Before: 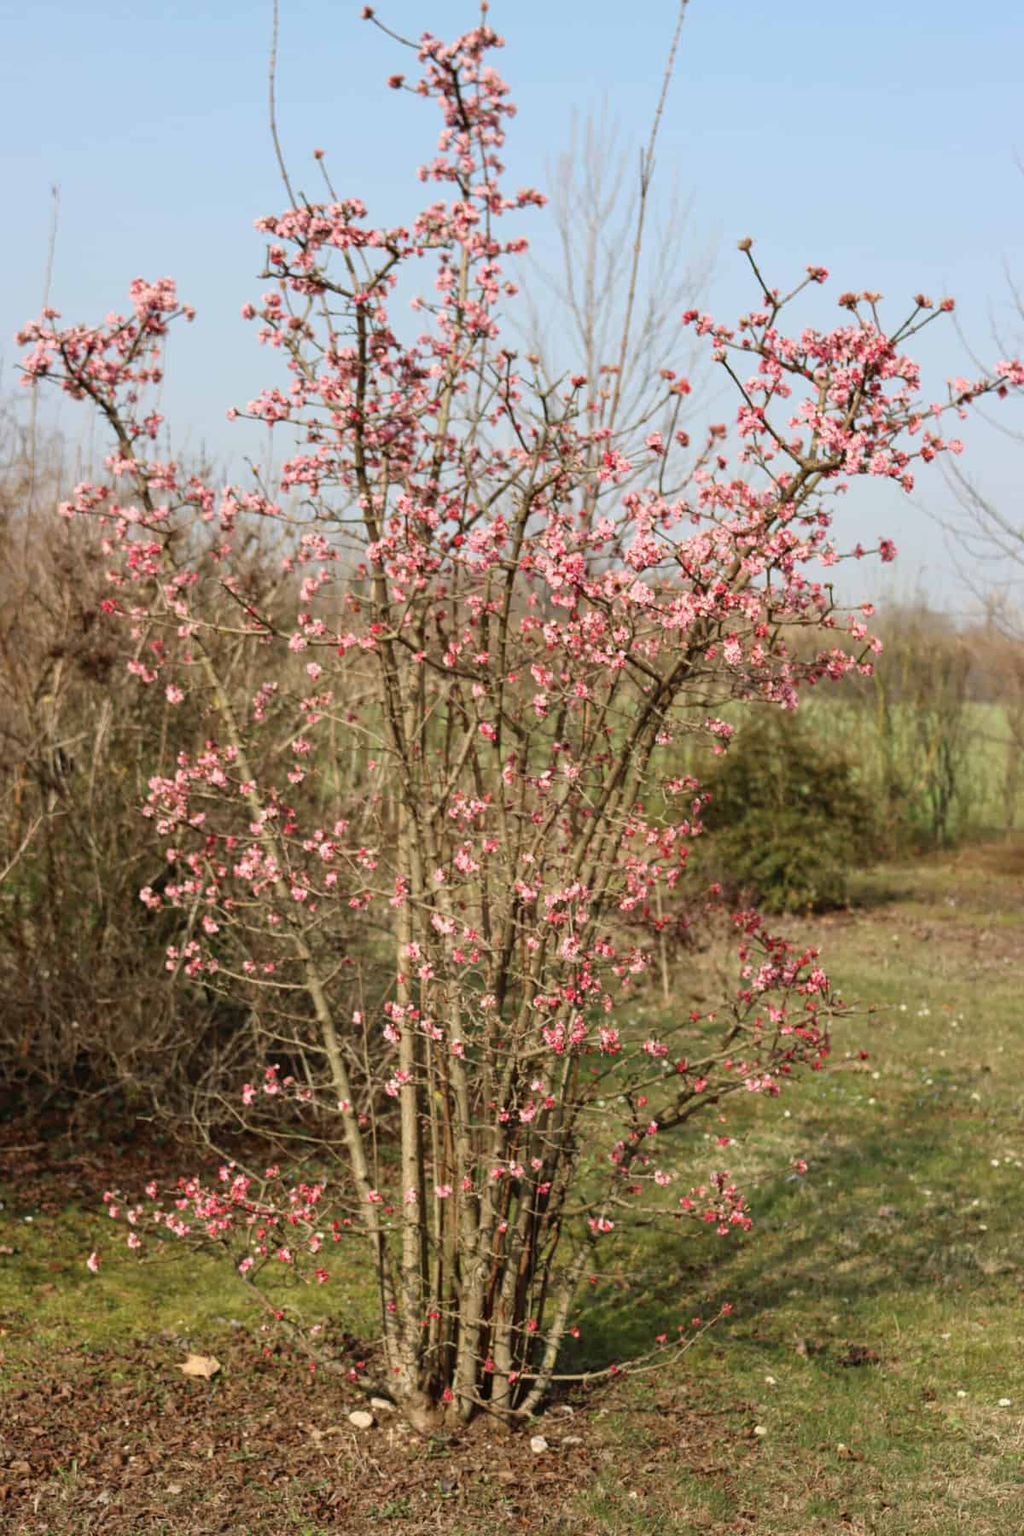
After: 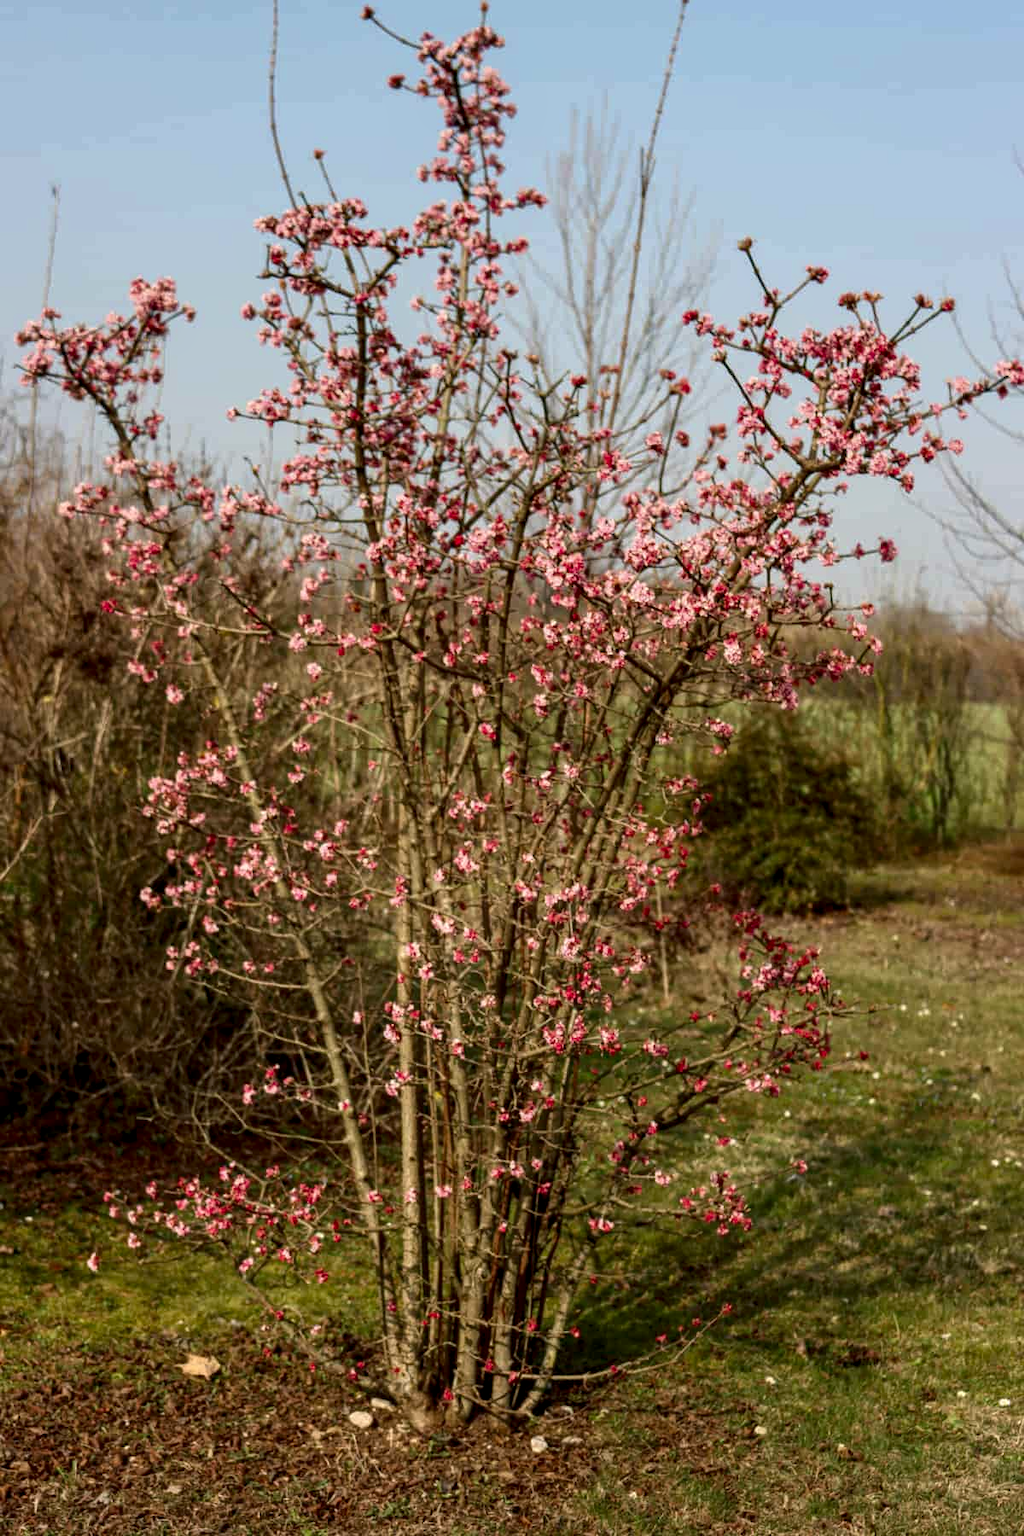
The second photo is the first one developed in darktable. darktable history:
color calibration: x 0.34, y 0.354, temperature 5179.01 K
local contrast: detail 130%
contrast brightness saturation: brightness -0.202, saturation 0.082
